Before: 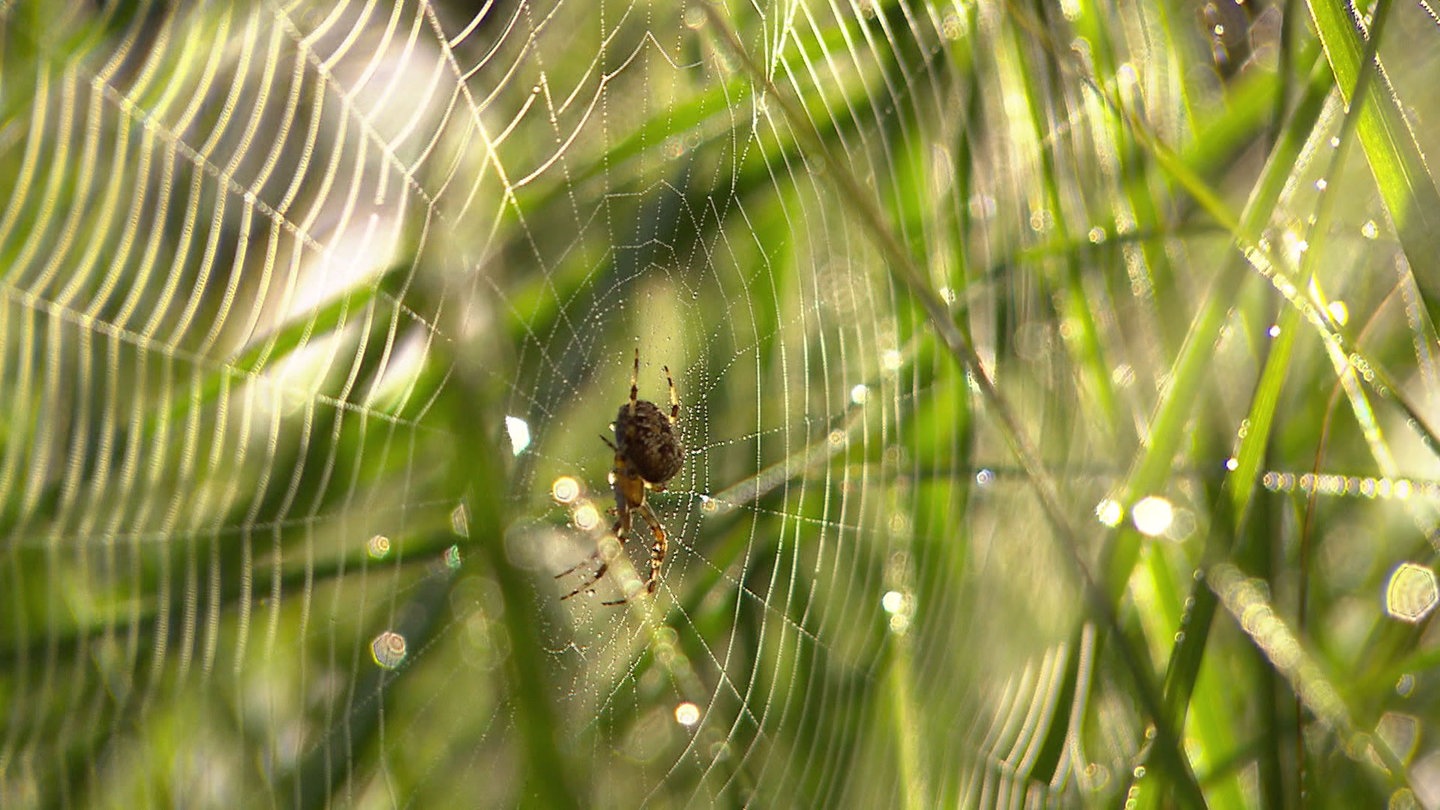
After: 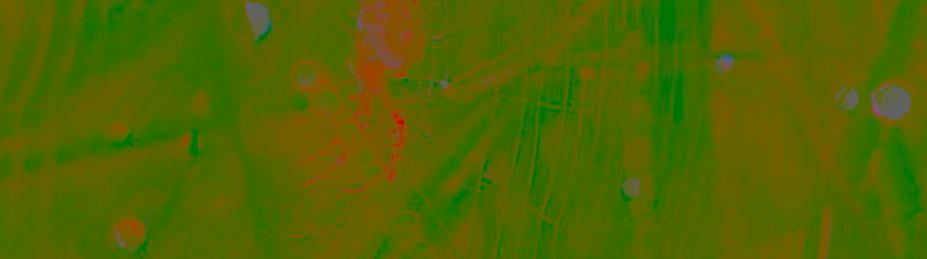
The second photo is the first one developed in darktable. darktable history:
exposure: exposure 0.2 EV, compensate highlight preservation false
color balance rgb: perceptual saturation grading › global saturation 35%, perceptual saturation grading › highlights -30%, perceptual saturation grading › shadows 35%, perceptual brilliance grading › global brilliance 3%, perceptual brilliance grading › highlights -3%, perceptual brilliance grading › shadows 3%
local contrast: highlights 100%, shadows 100%, detail 200%, midtone range 0.2
haze removal: strength 0.29, distance 0.25, compatibility mode true, adaptive false
levels: levels [0.055, 0.477, 0.9]
crop: left 18.091%, top 51.13%, right 17.525%, bottom 16.85%
contrast brightness saturation: contrast -0.99, brightness -0.17, saturation 0.75
base curve: curves: ch0 [(0, 0) (0.472, 0.508) (1, 1)]
